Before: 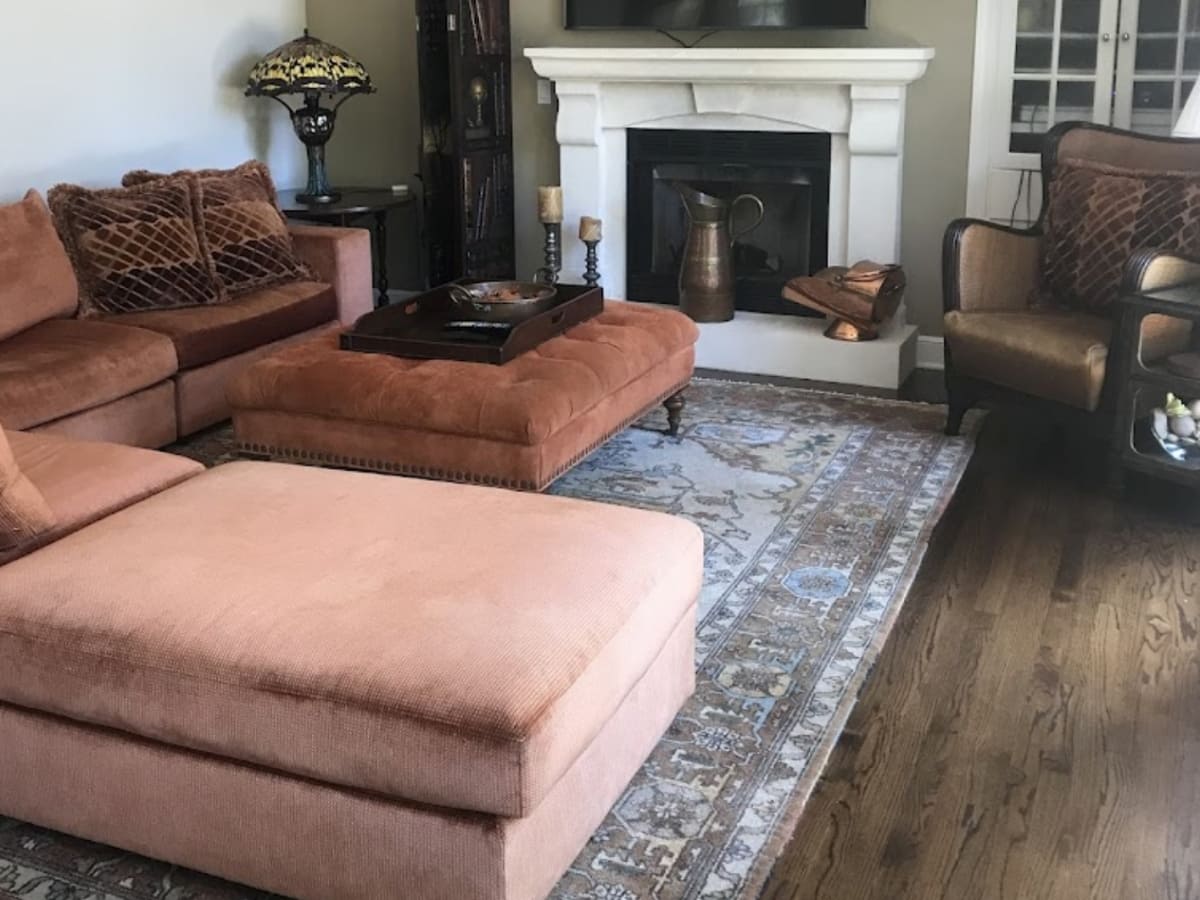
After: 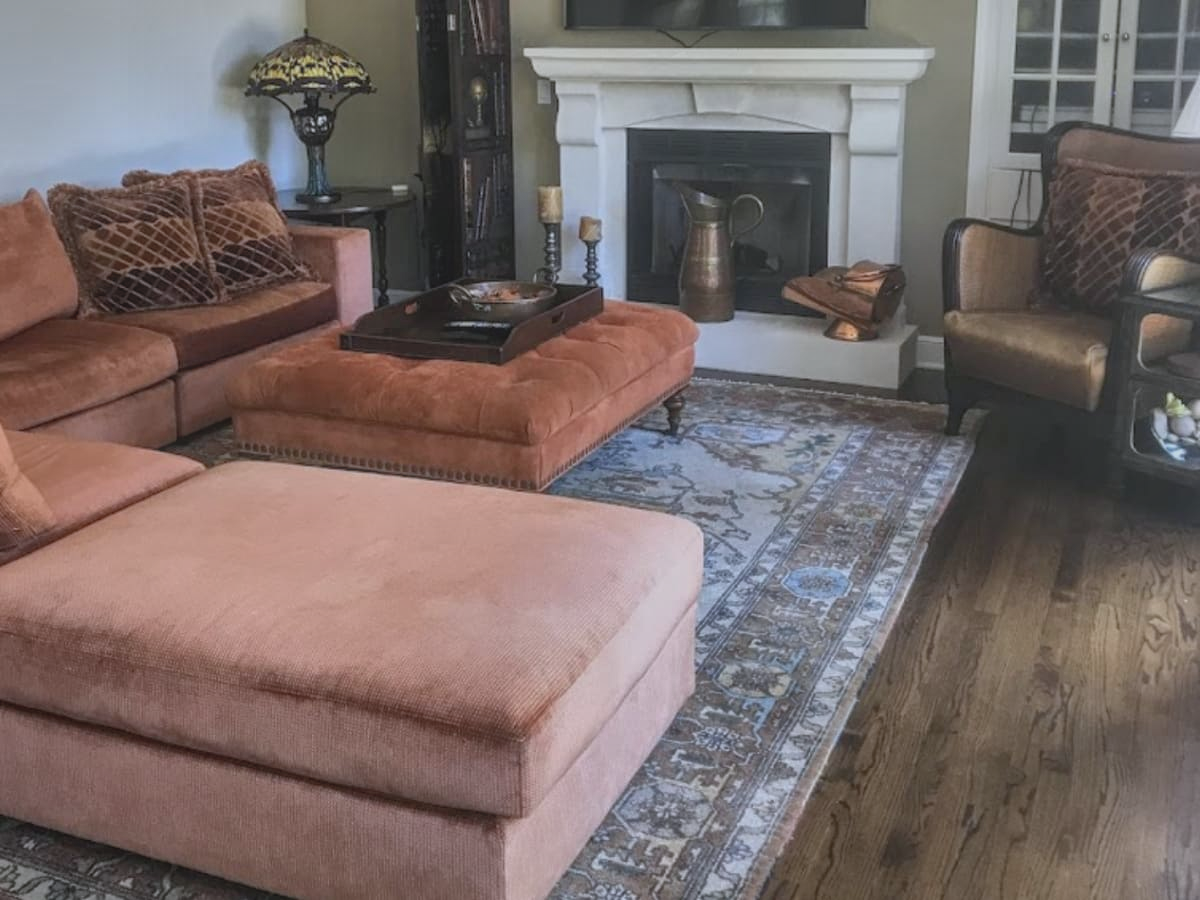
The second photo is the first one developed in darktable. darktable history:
white balance: red 0.983, blue 1.036
shadows and highlights: shadows 80.73, white point adjustment -9.07, highlights -61.46, soften with gaussian
local contrast: highlights 73%, shadows 15%, midtone range 0.197
